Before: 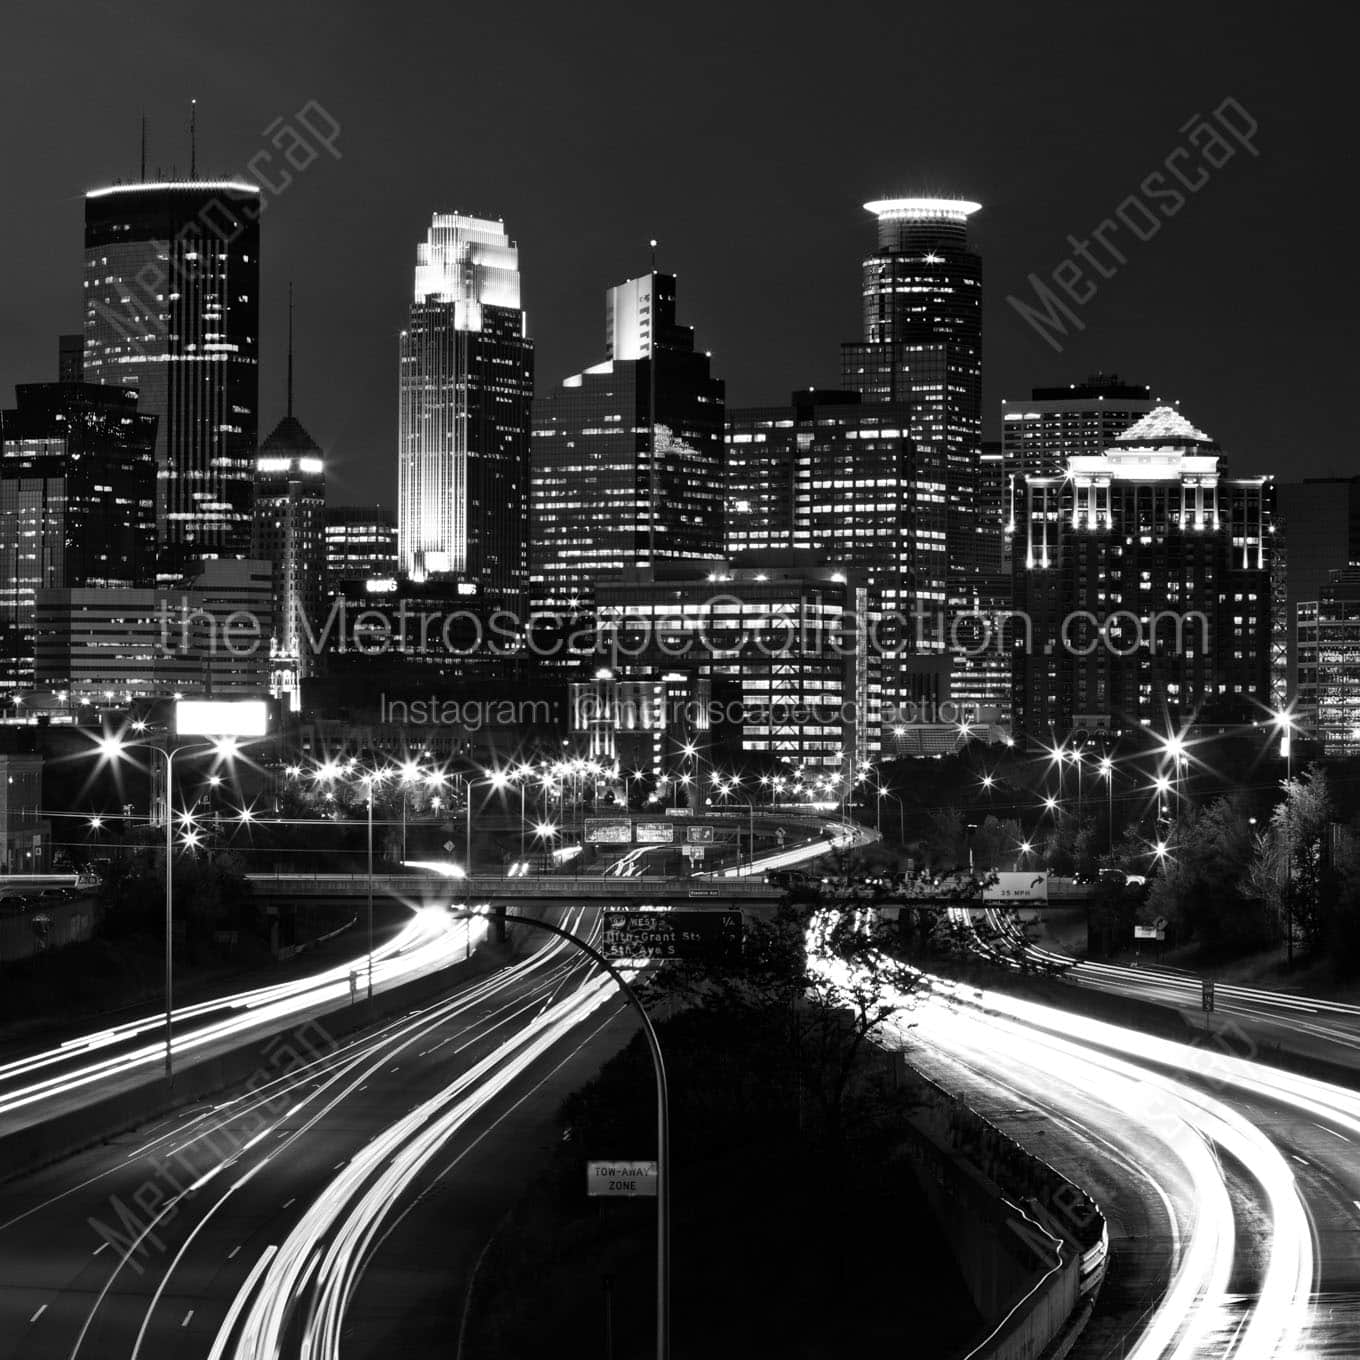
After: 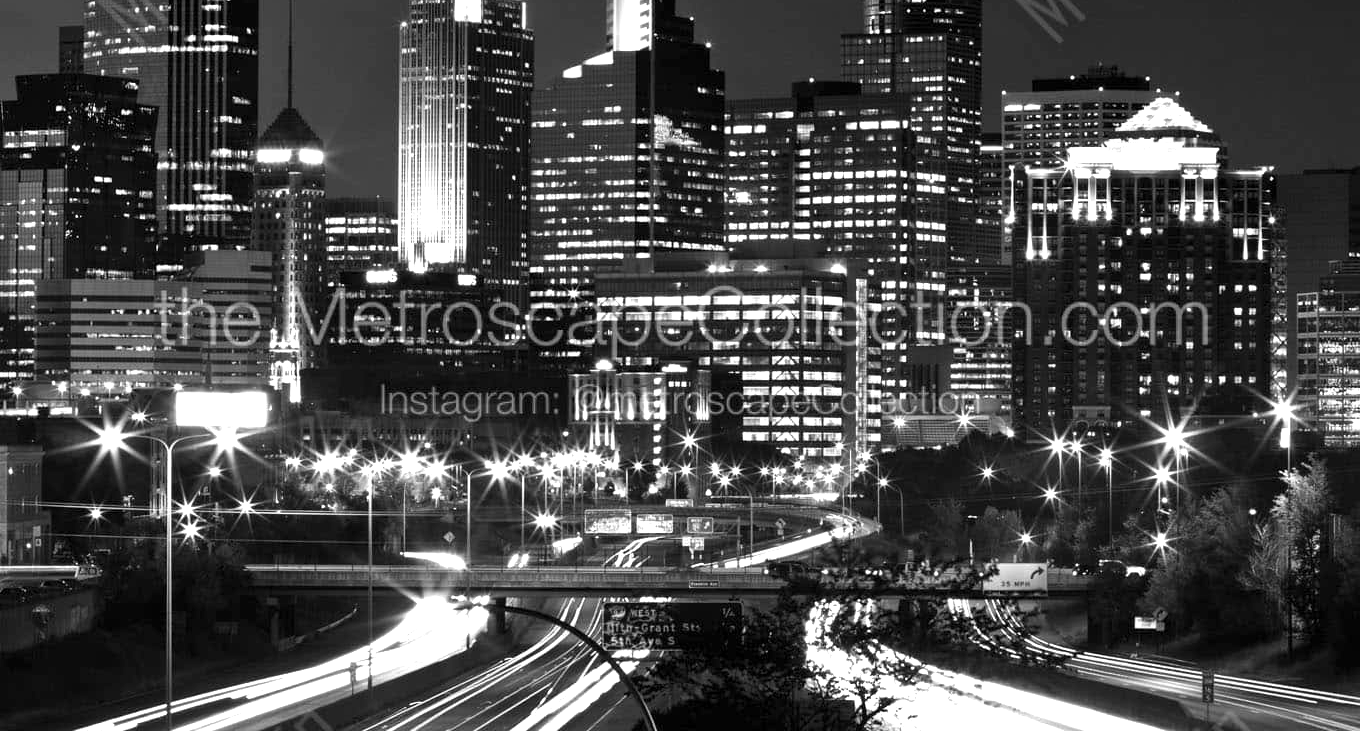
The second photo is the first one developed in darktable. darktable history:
exposure: exposure 0.81 EV, compensate exposure bias true, compensate highlight preservation false
crop and rotate: top 22.736%, bottom 23.488%
